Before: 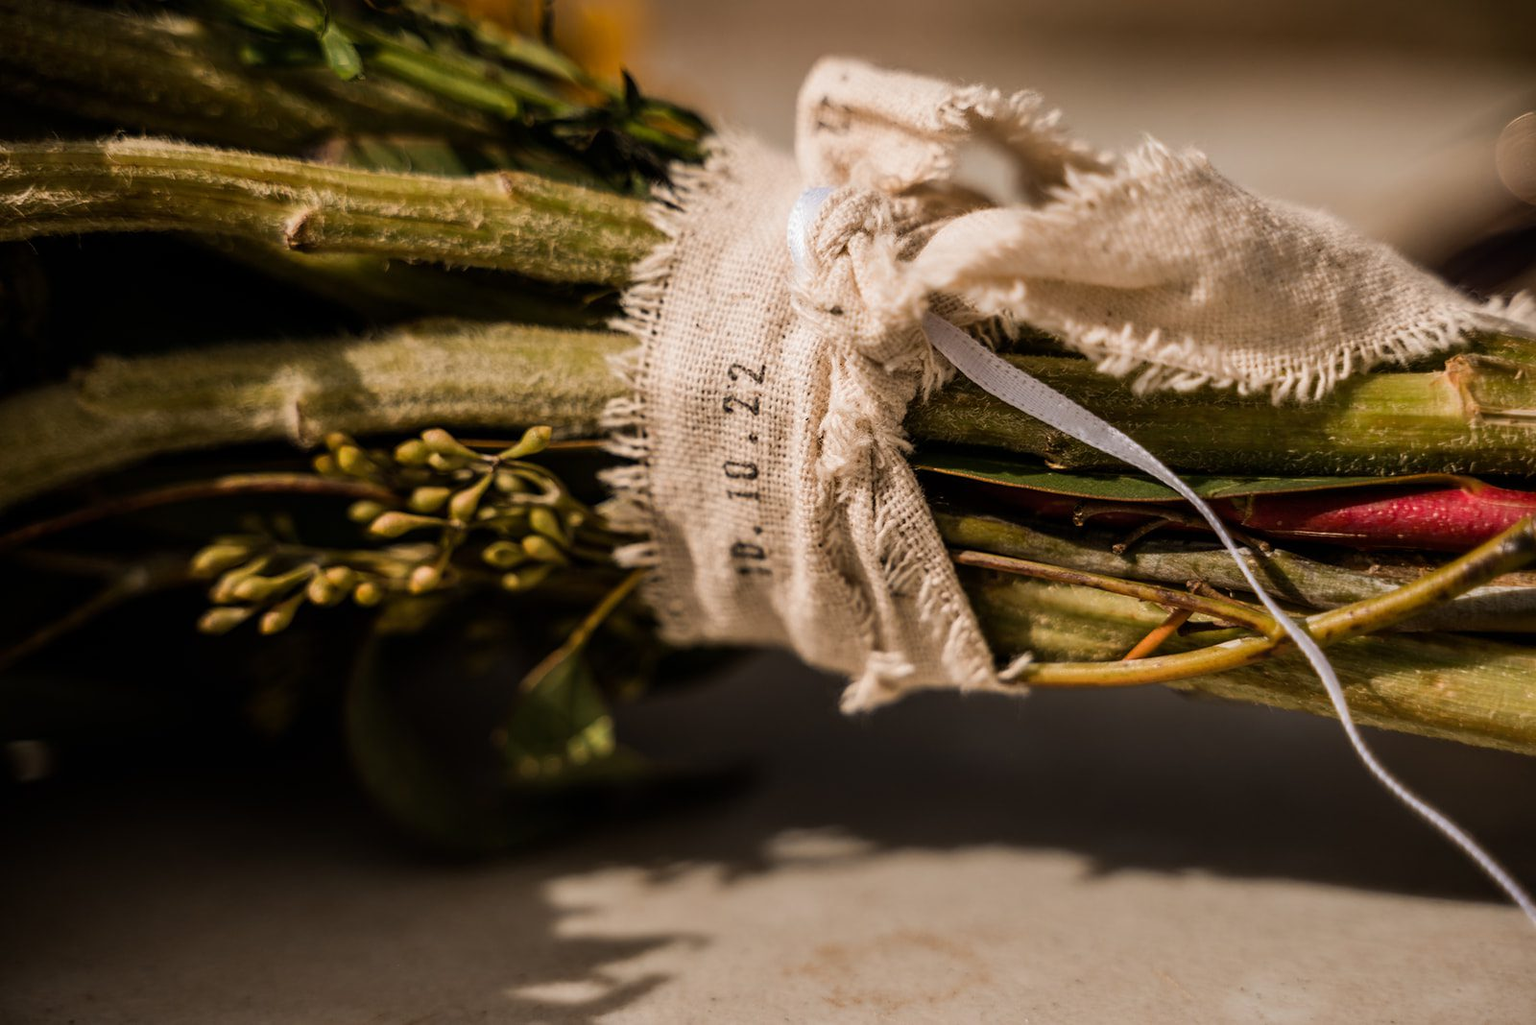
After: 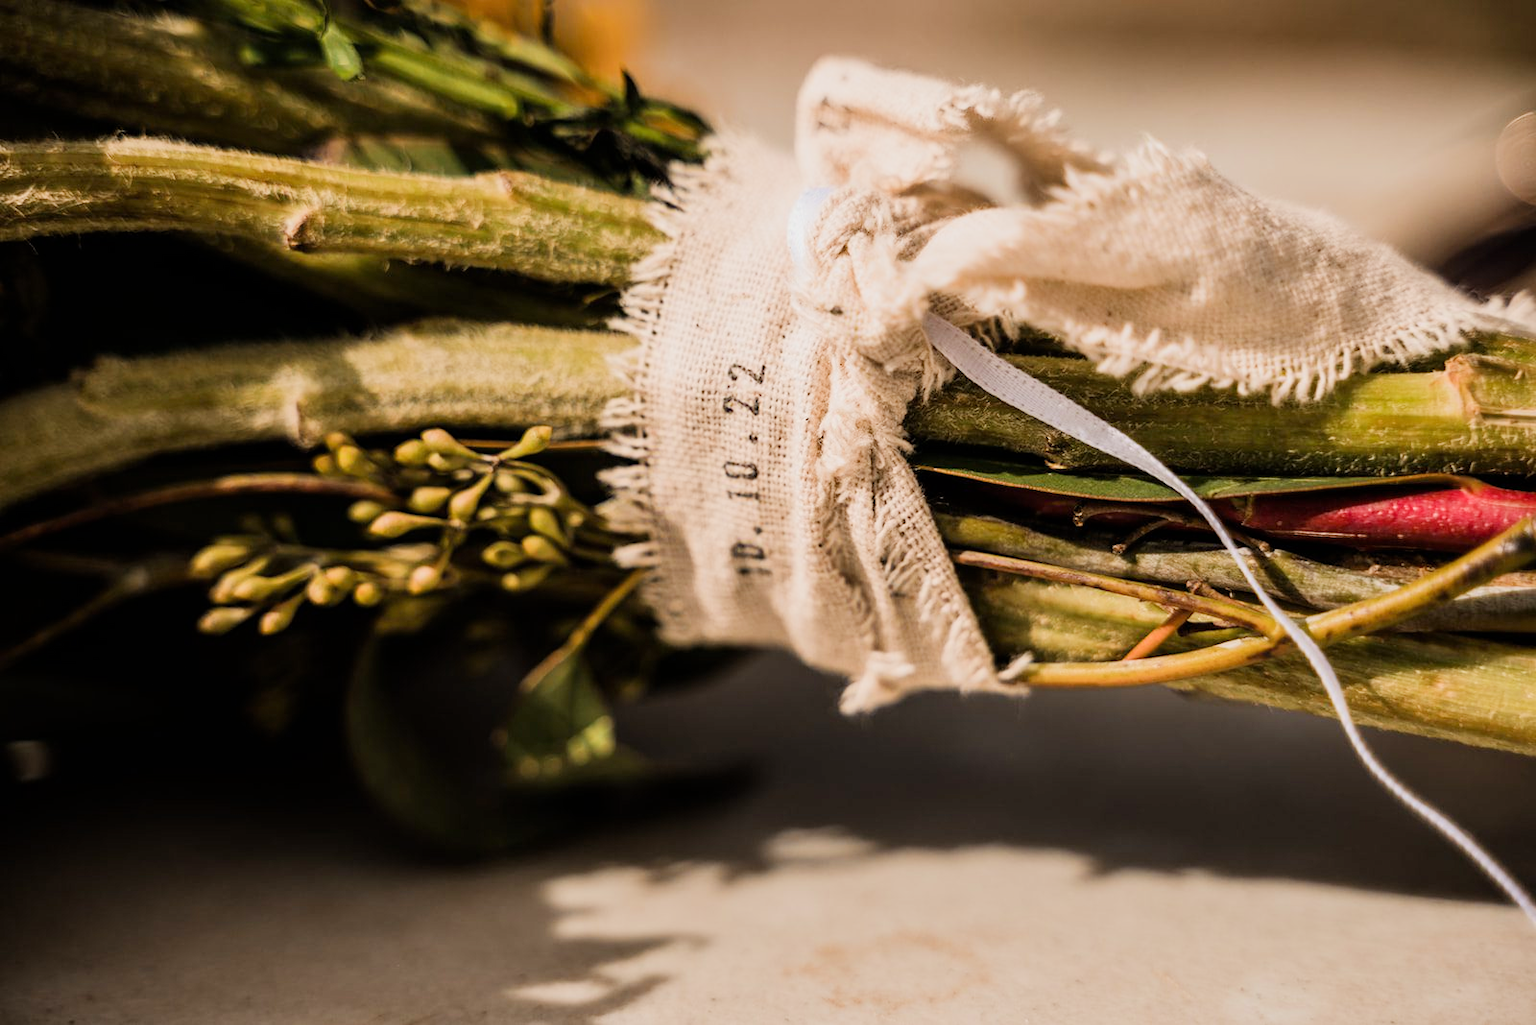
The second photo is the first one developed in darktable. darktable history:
exposure: black level correction 0, exposure 1.1 EV, compensate exposure bias true, compensate highlight preservation false
filmic rgb: black relative exposure -16 EV, white relative exposure 6.12 EV, hardness 5.22
